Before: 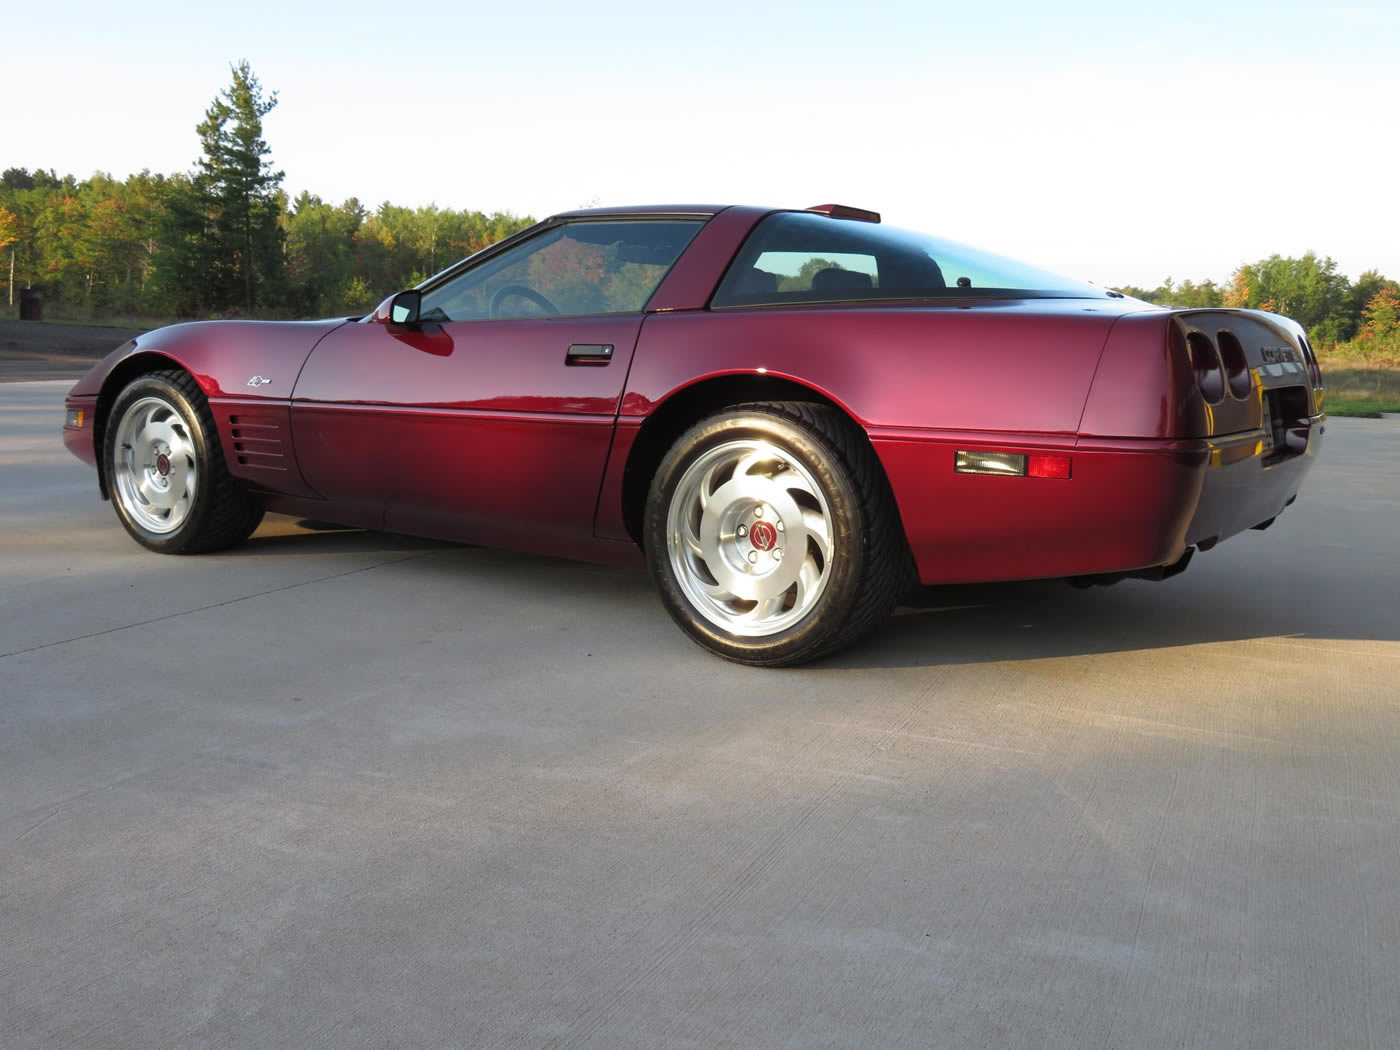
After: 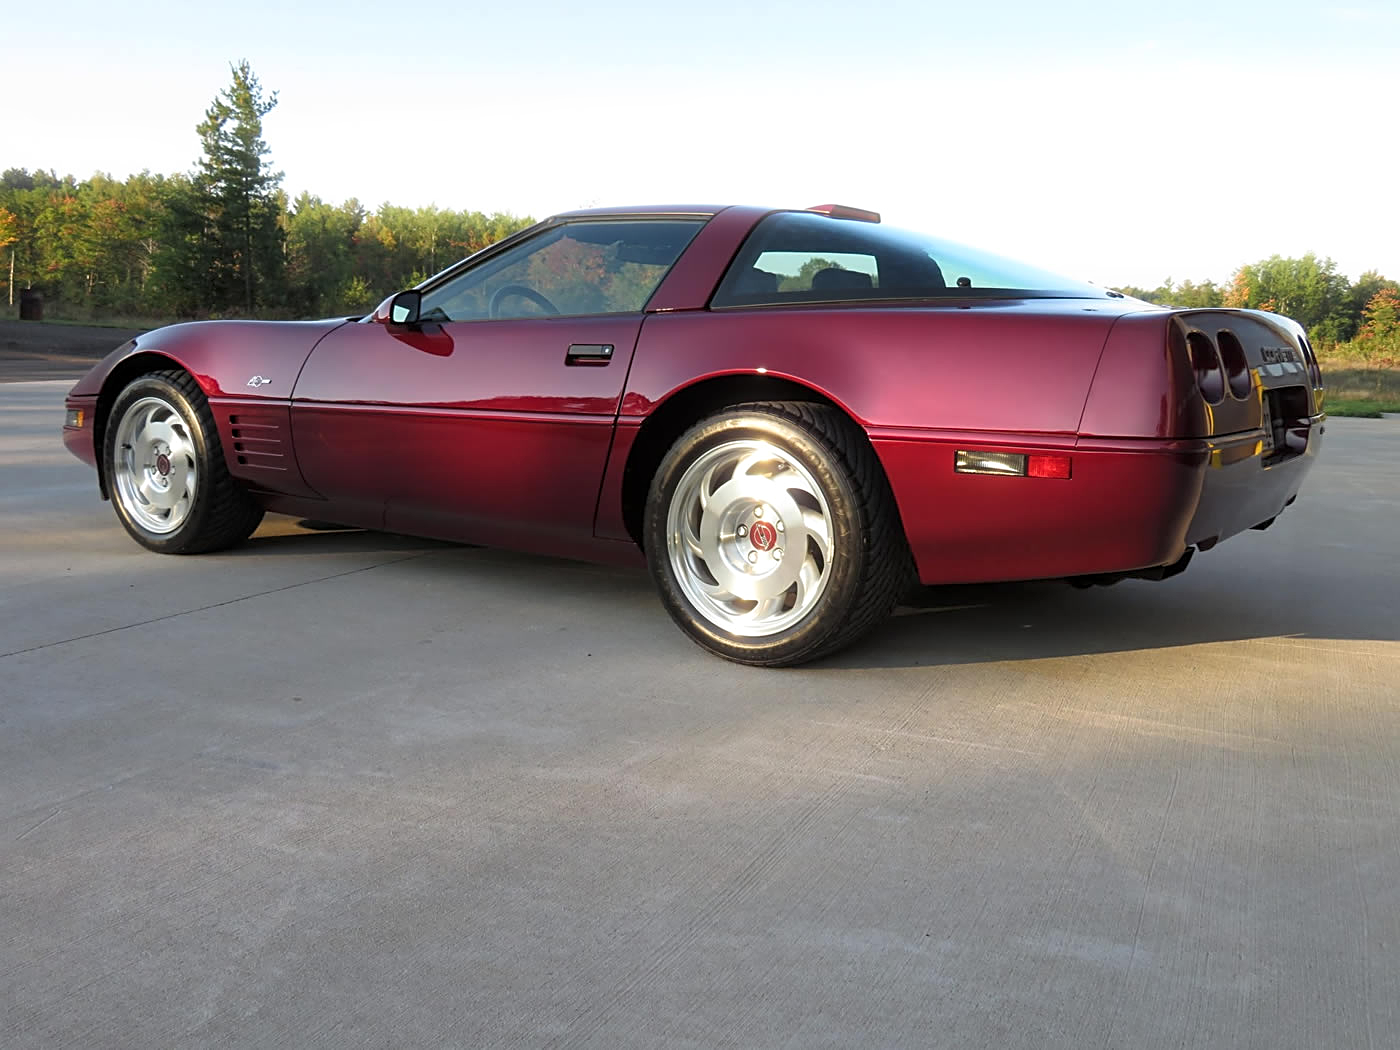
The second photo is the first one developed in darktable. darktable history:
local contrast: highlights 100%, shadows 100%, detail 120%, midtone range 0.2
bloom: size 3%, threshold 100%, strength 0%
sharpen: on, module defaults
